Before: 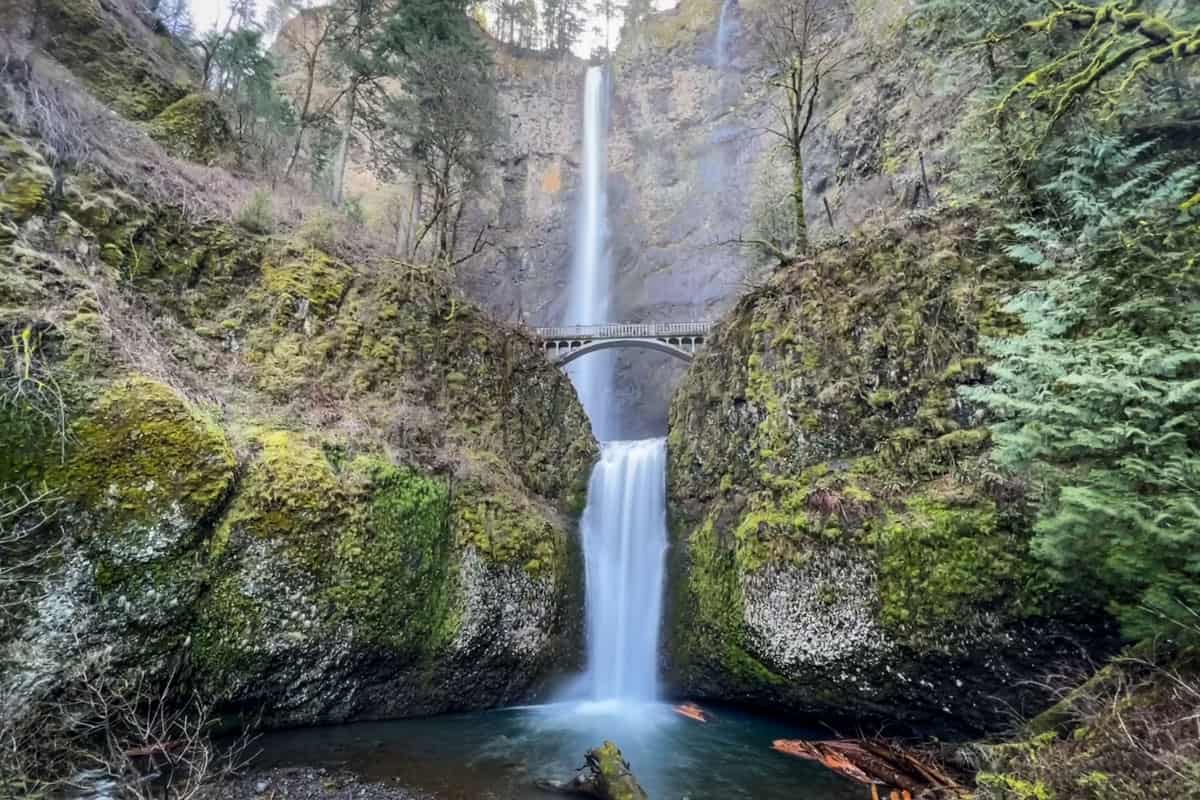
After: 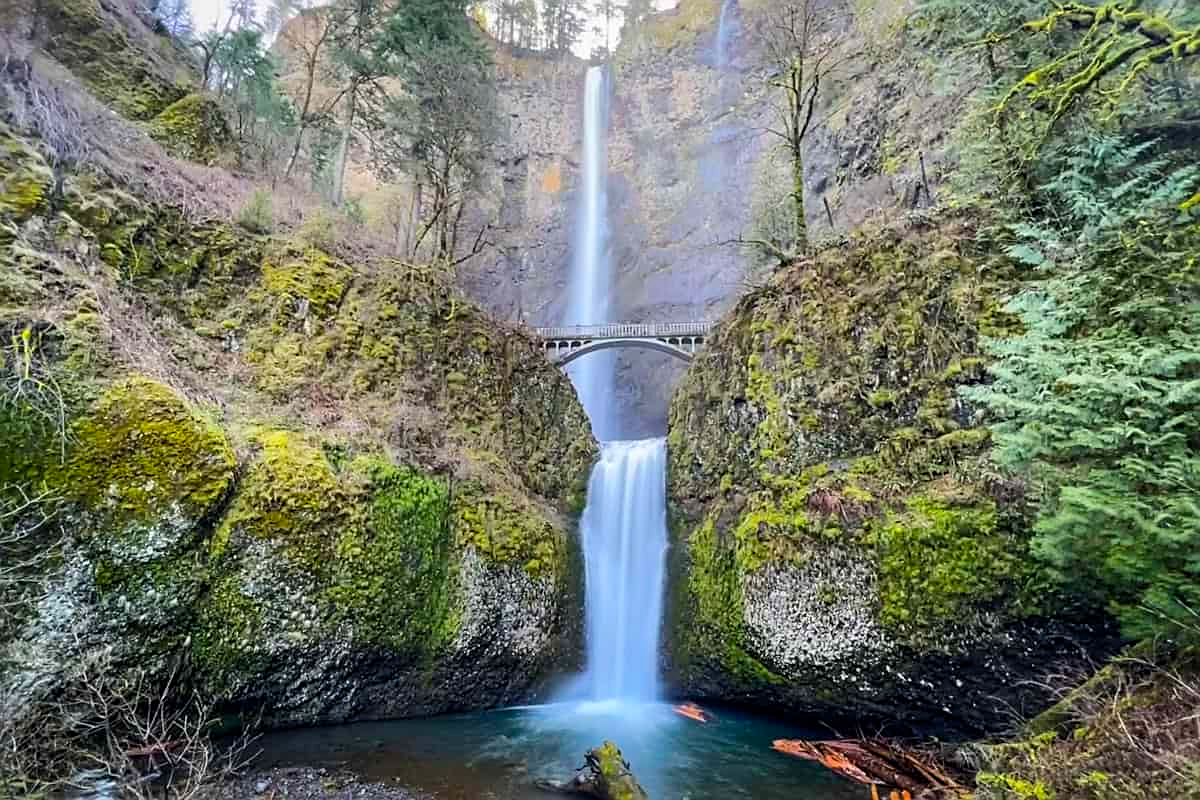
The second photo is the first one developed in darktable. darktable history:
color balance rgb: perceptual saturation grading › global saturation 25%, perceptual brilliance grading › mid-tones 10%, perceptual brilliance grading › shadows 15%, global vibrance 20%
sharpen: on, module defaults
